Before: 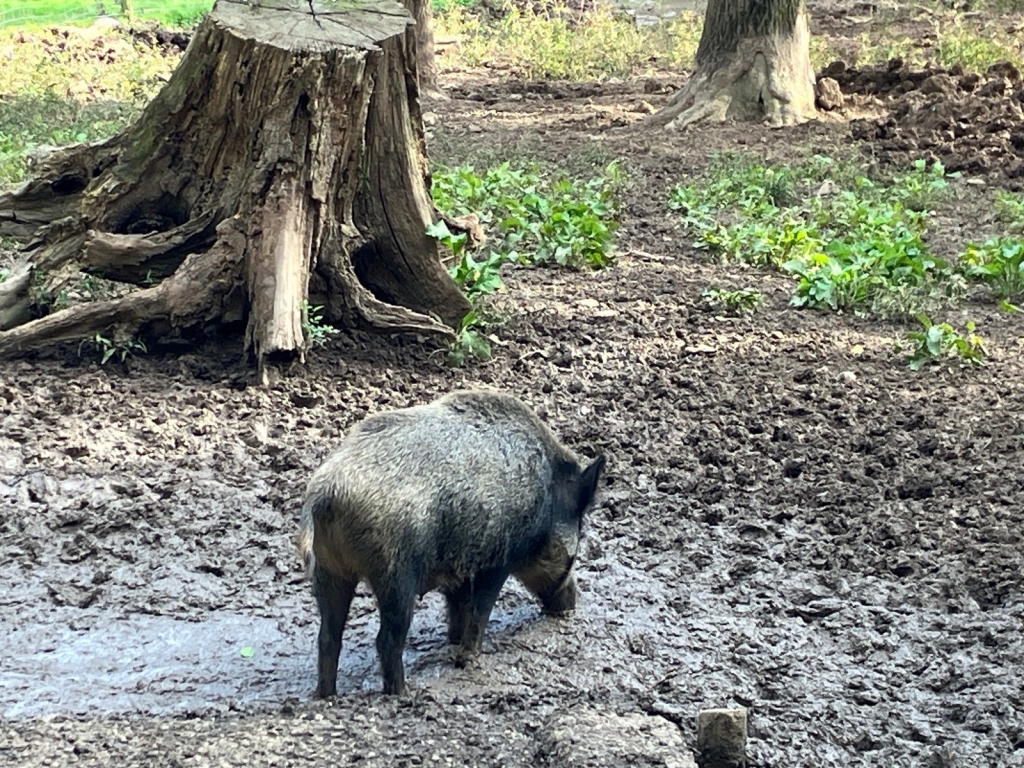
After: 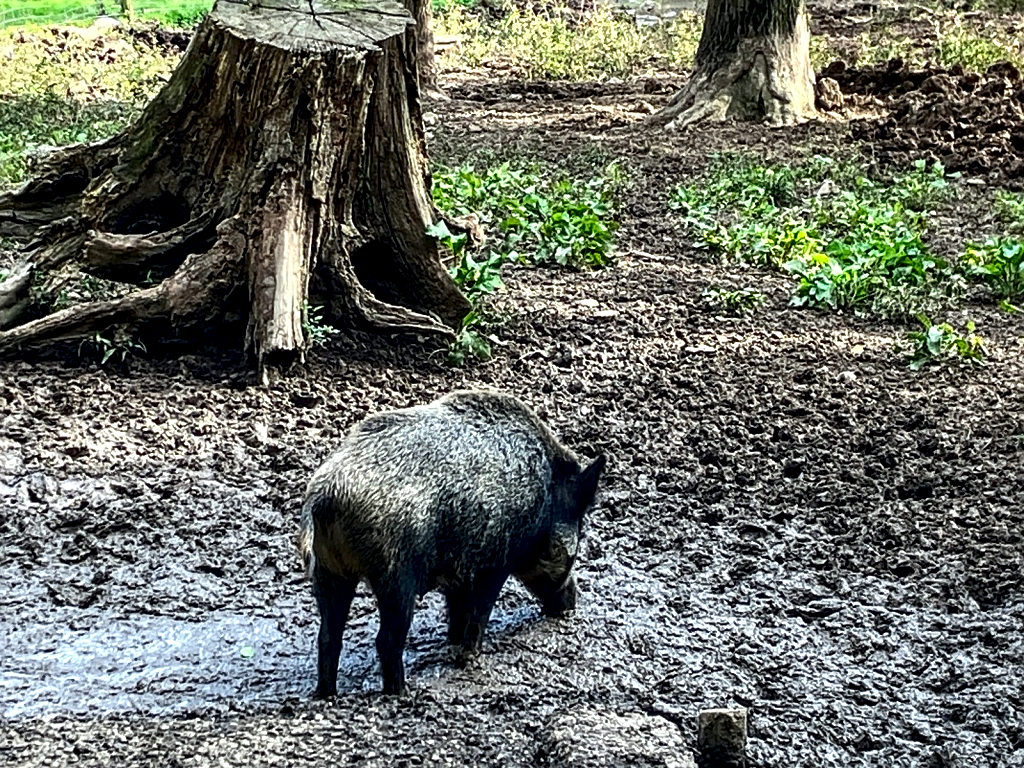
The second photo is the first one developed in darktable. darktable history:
exposure: compensate highlight preservation false
white balance: red 0.988, blue 1.017
sharpen: on, module defaults
local contrast: detail 160%
contrast brightness saturation: contrast 0.13, brightness -0.24, saturation 0.14
